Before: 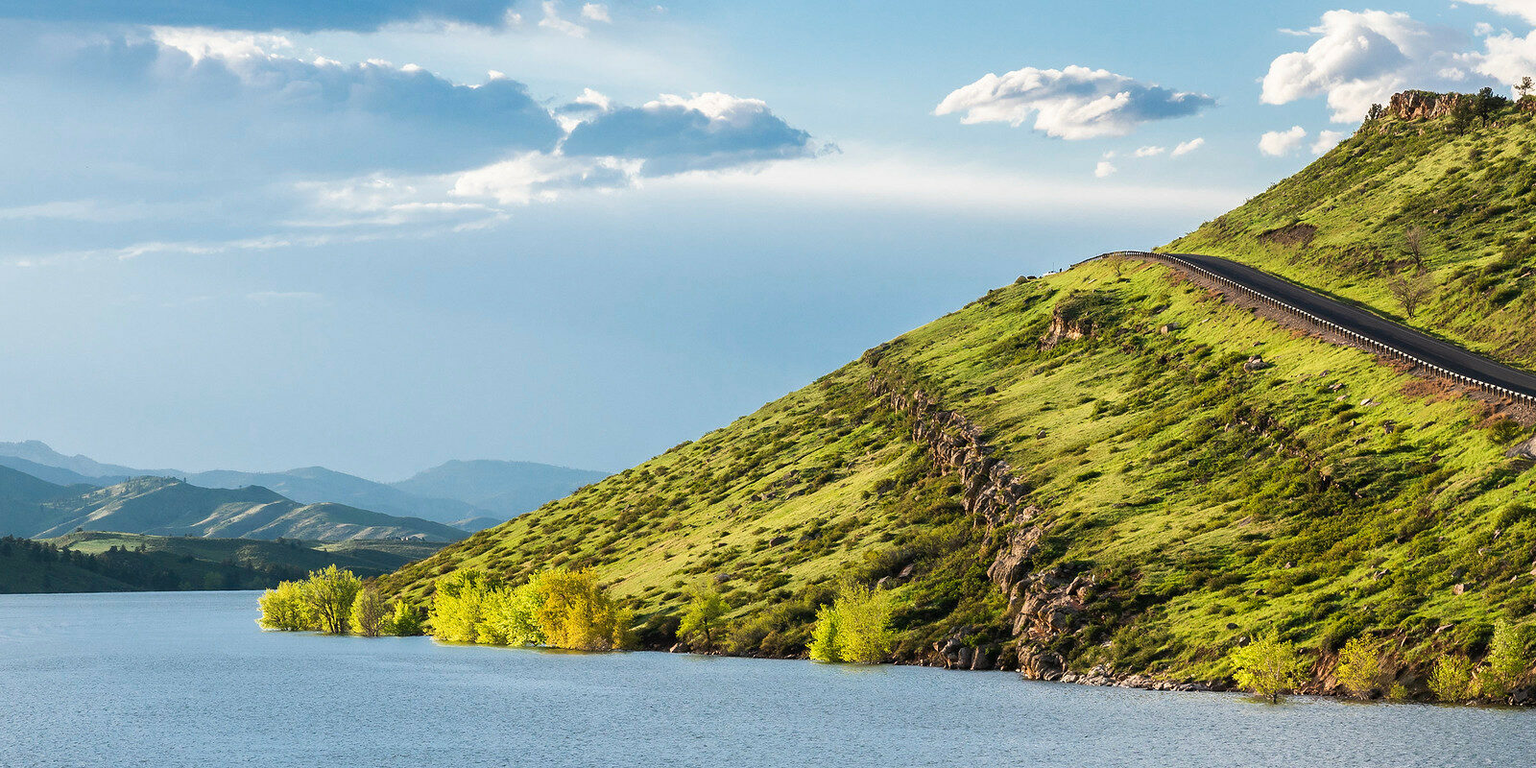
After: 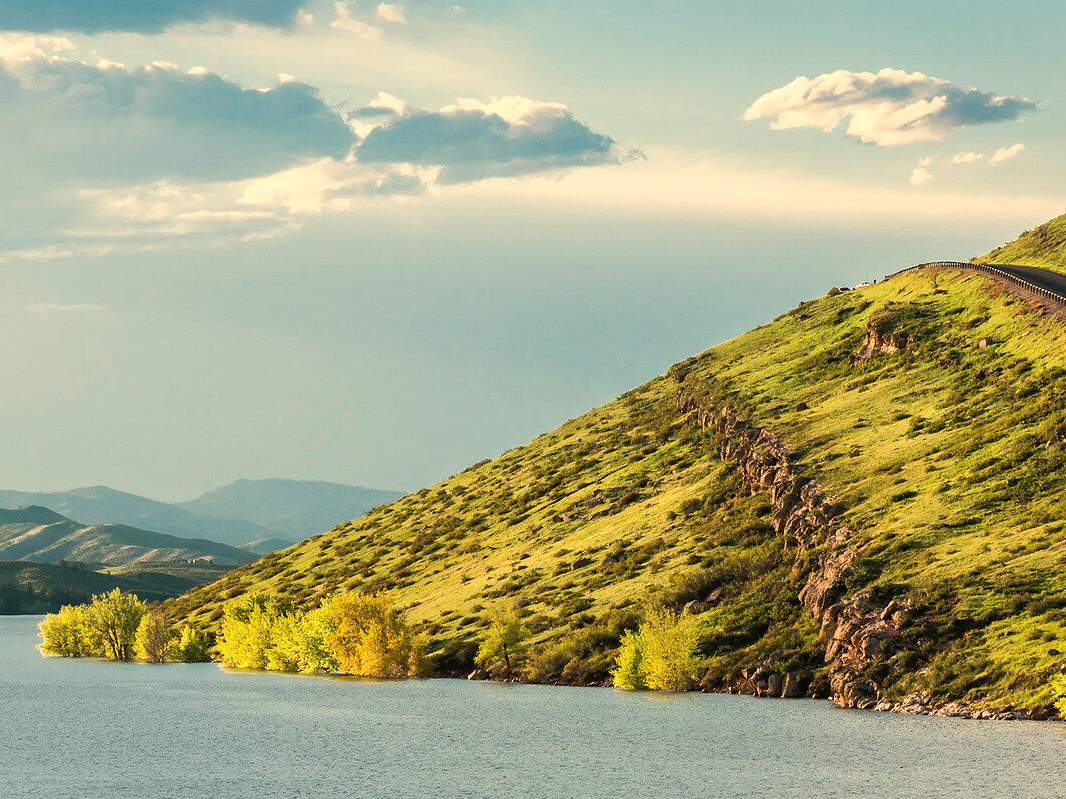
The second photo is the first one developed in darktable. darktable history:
crop and rotate: left 14.385%, right 18.948%
white balance: red 1.123, blue 0.83
